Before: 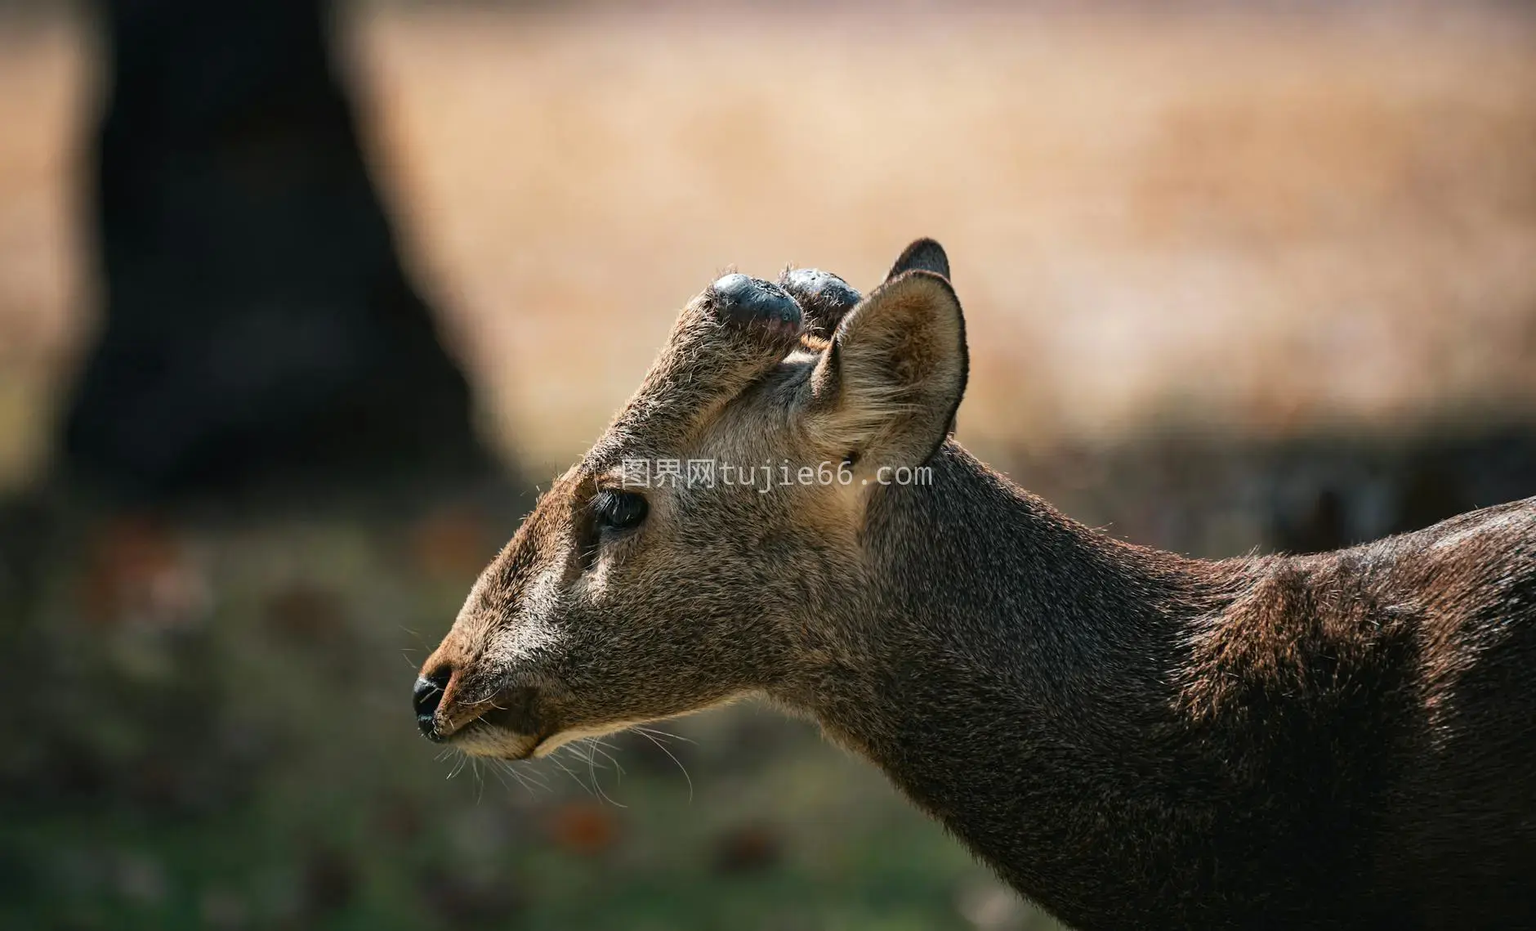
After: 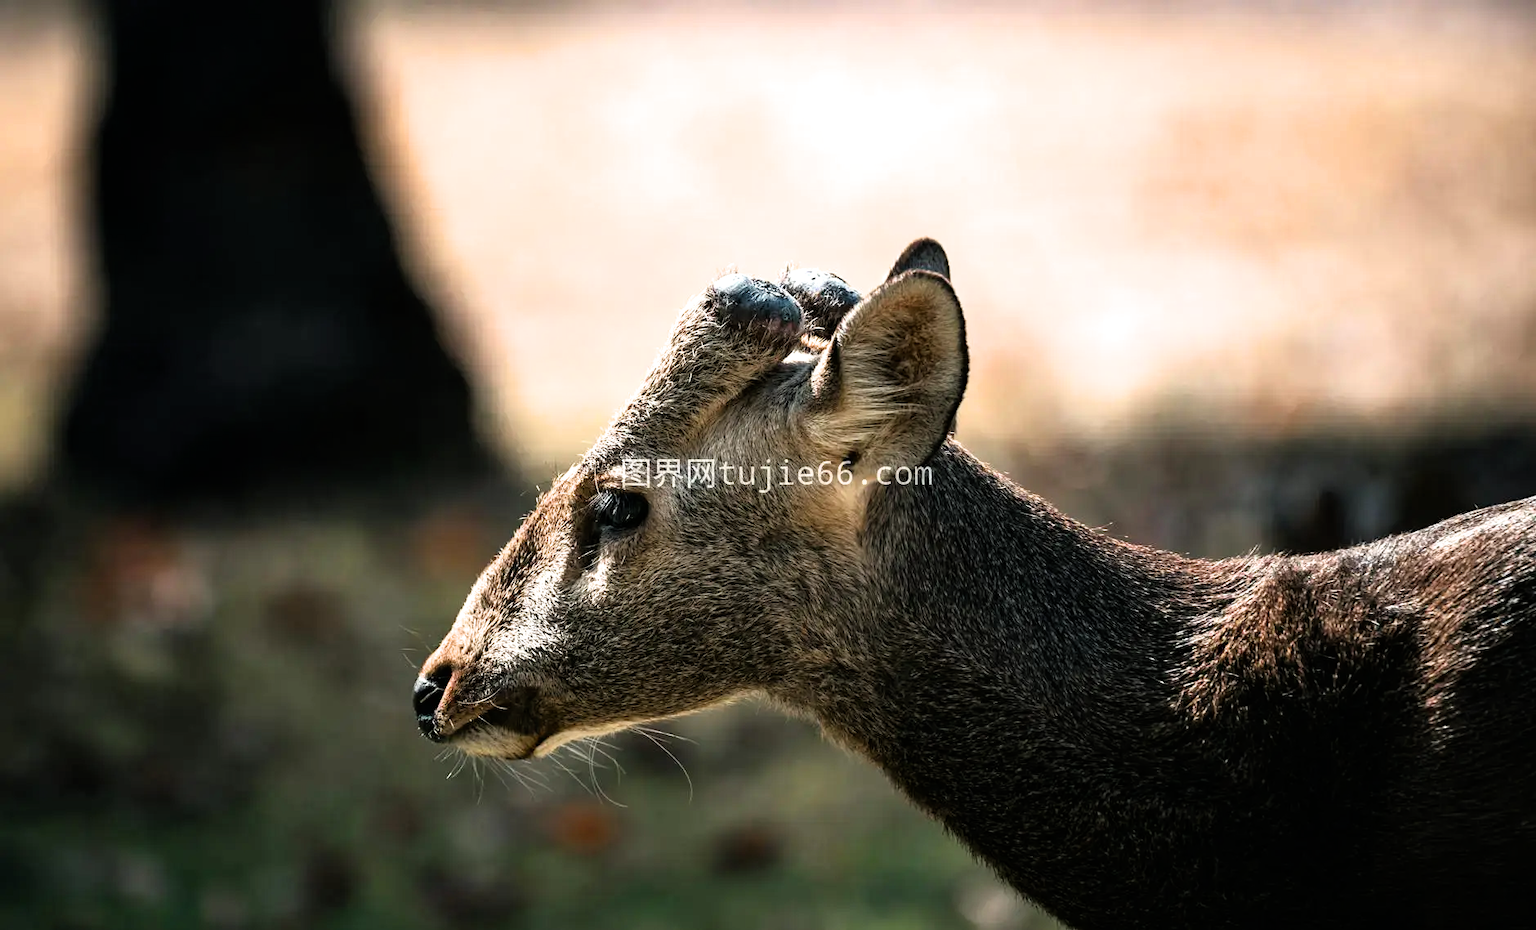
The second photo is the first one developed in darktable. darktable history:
filmic rgb: white relative exposure 2.34 EV, hardness 6.59
exposure: black level correction 0.001, exposure 0.5 EV, compensate exposure bias true, compensate highlight preservation false
